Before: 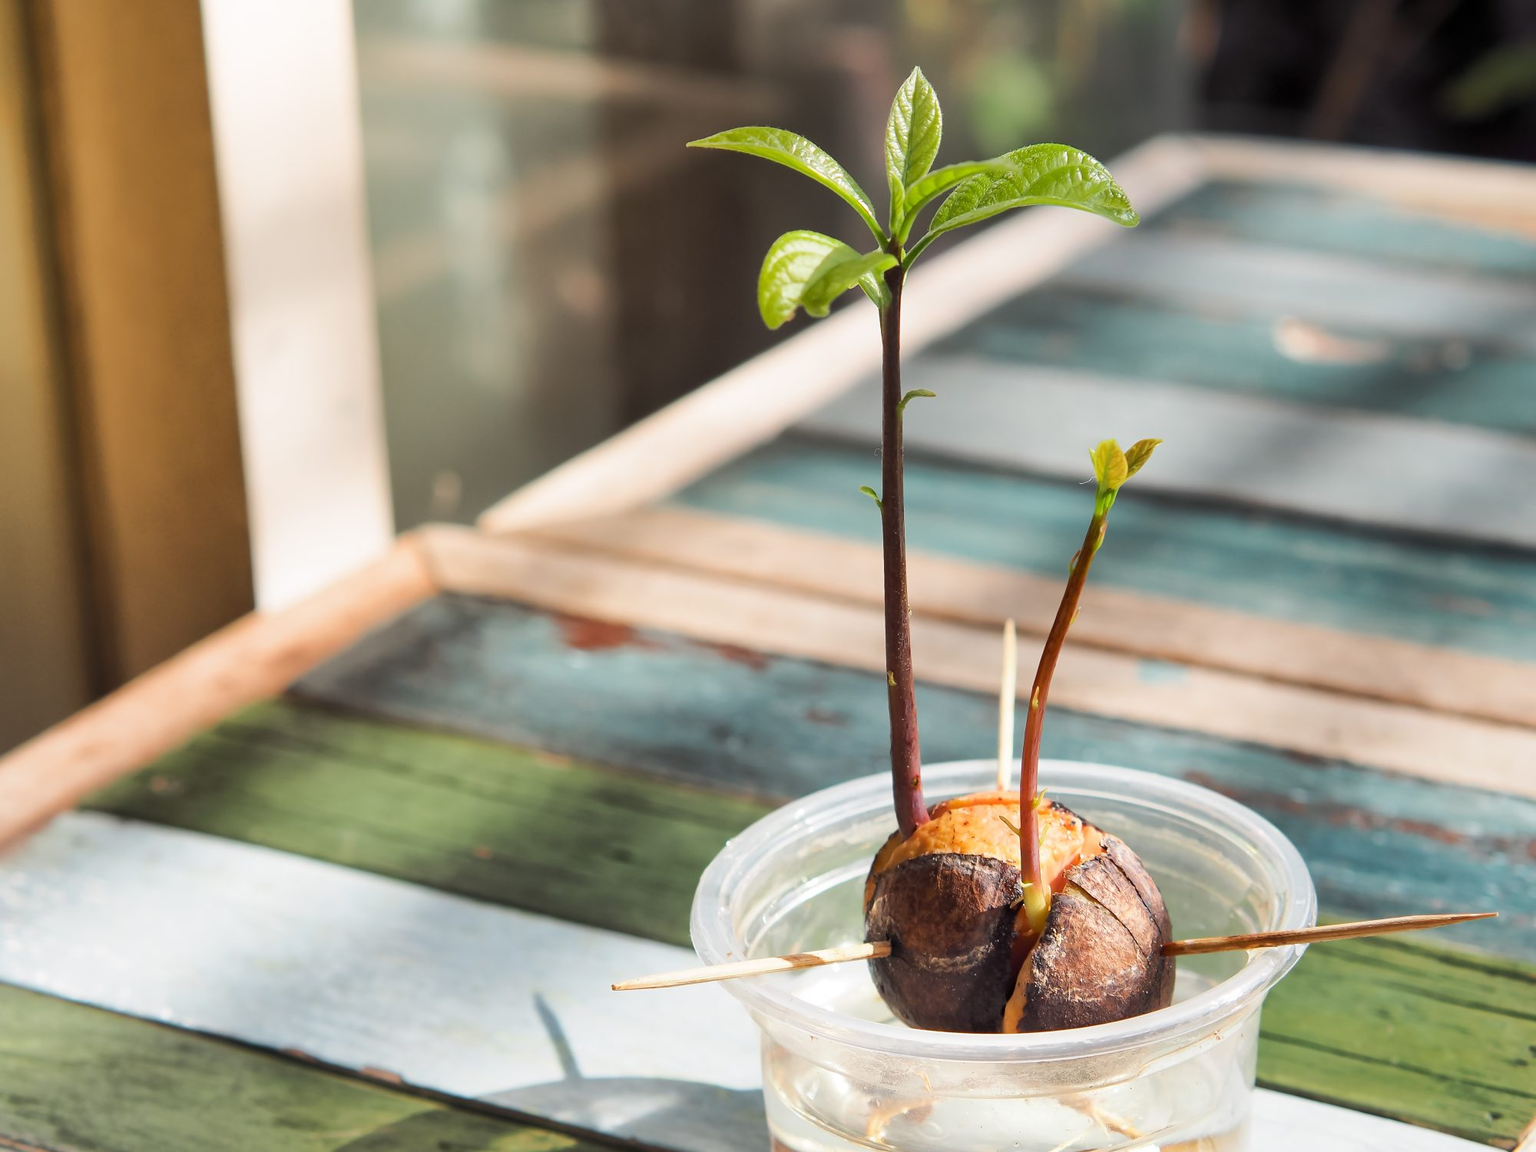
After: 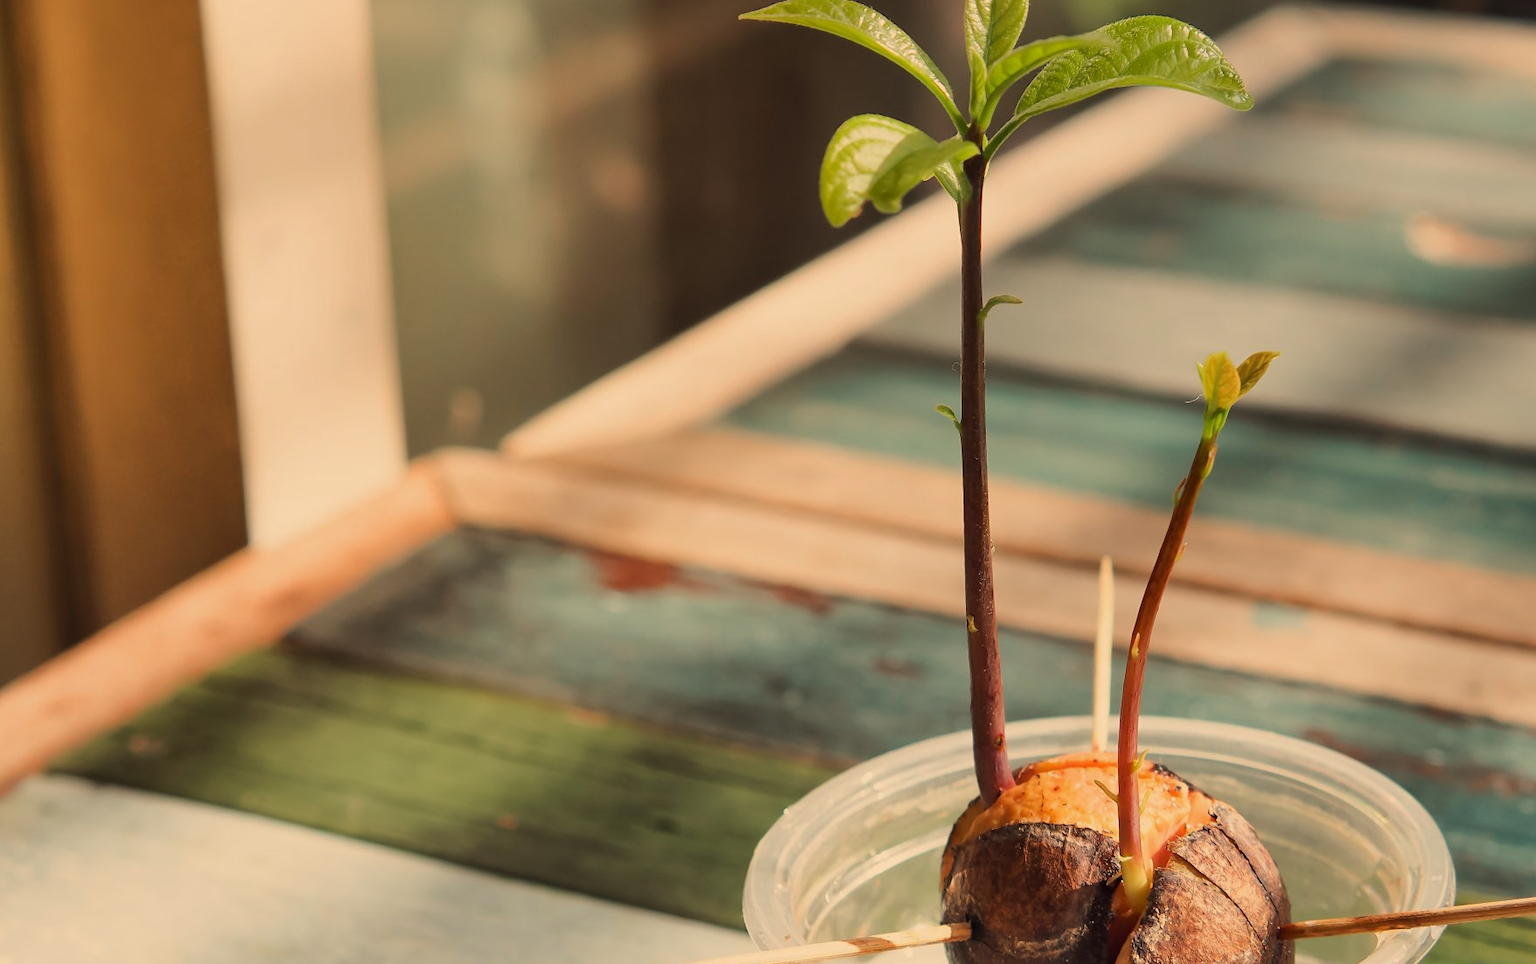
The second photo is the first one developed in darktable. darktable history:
crop and rotate: left 2.425%, top 11.305%, right 9.6%, bottom 15.08%
white balance: red 1.138, green 0.996, blue 0.812
exposure: exposure -0.492 EV, compensate highlight preservation false
